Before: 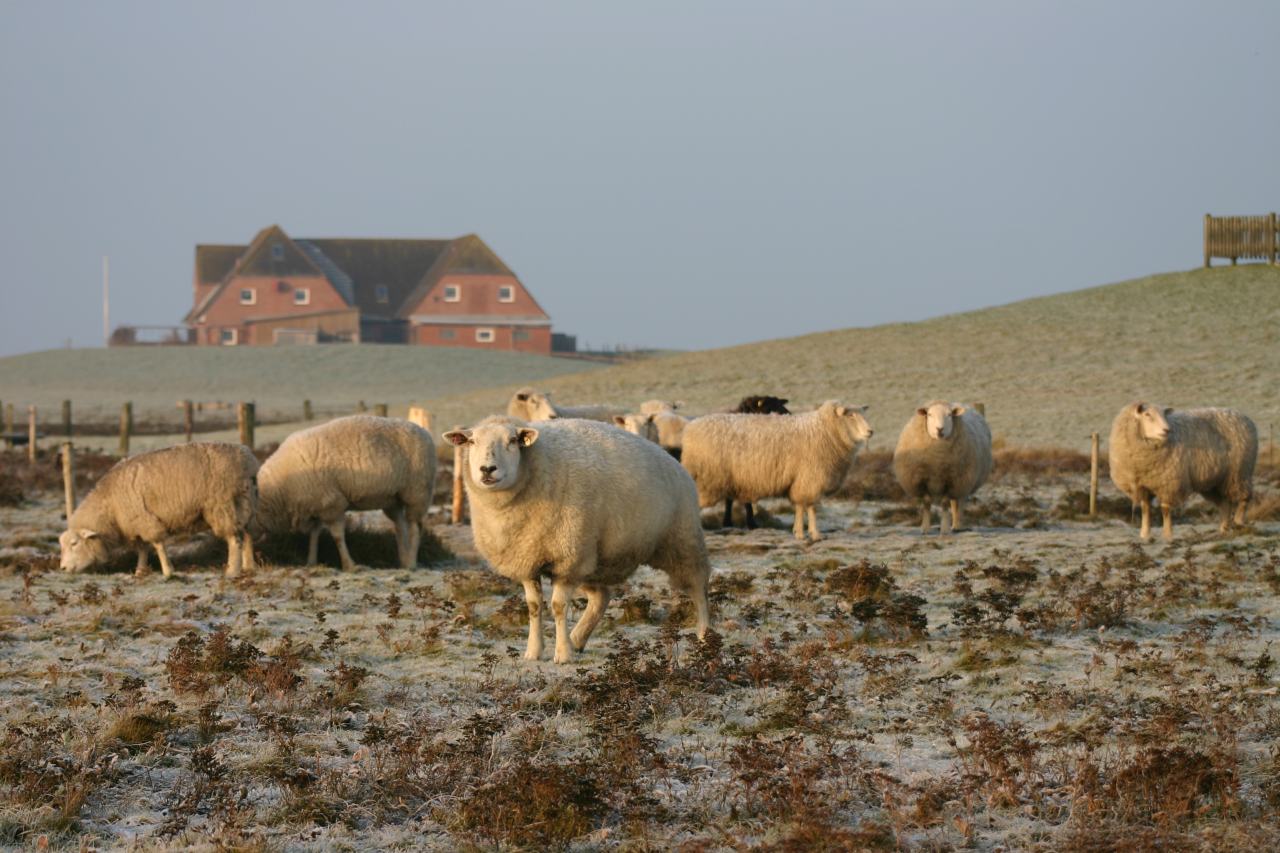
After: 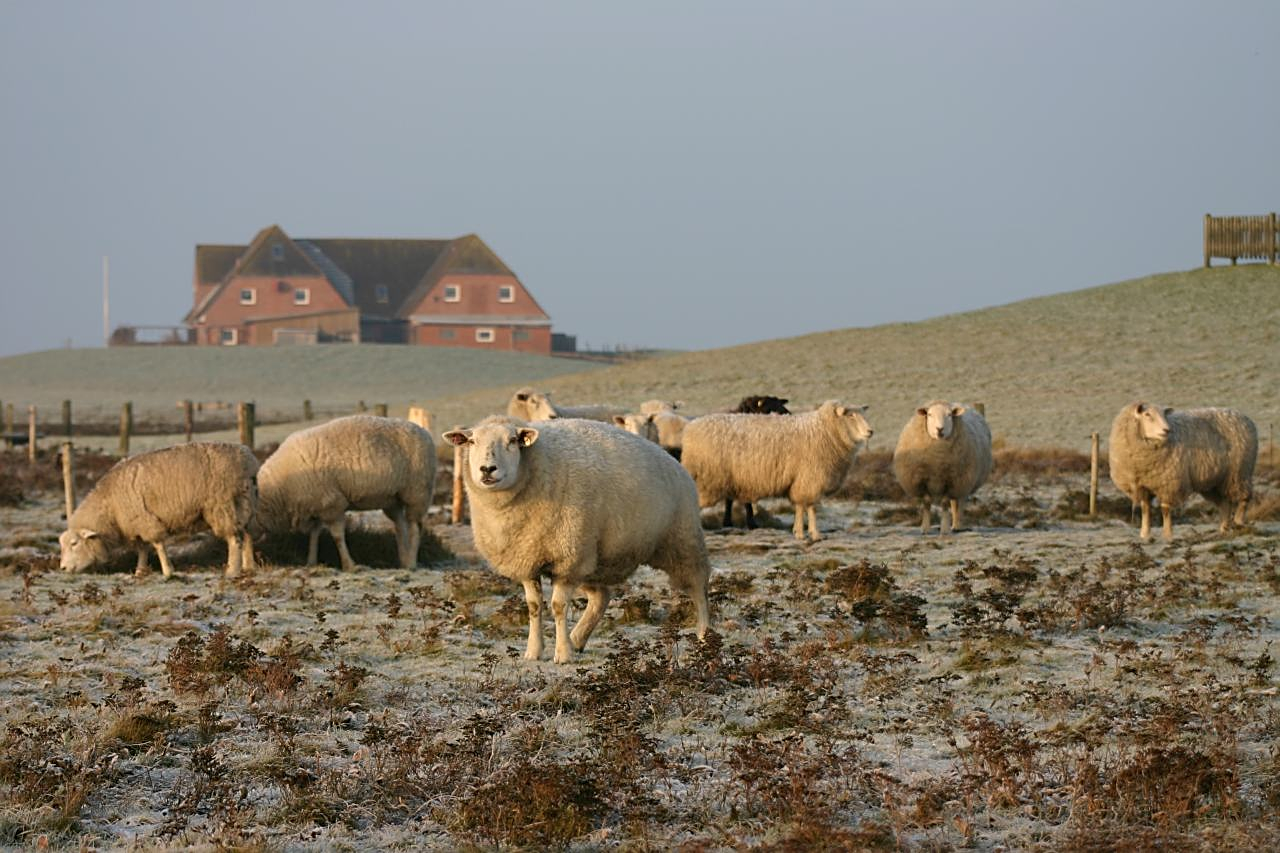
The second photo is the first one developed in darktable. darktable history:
exposure: exposure -0.041 EV, compensate highlight preservation false
sharpen: on, module defaults
